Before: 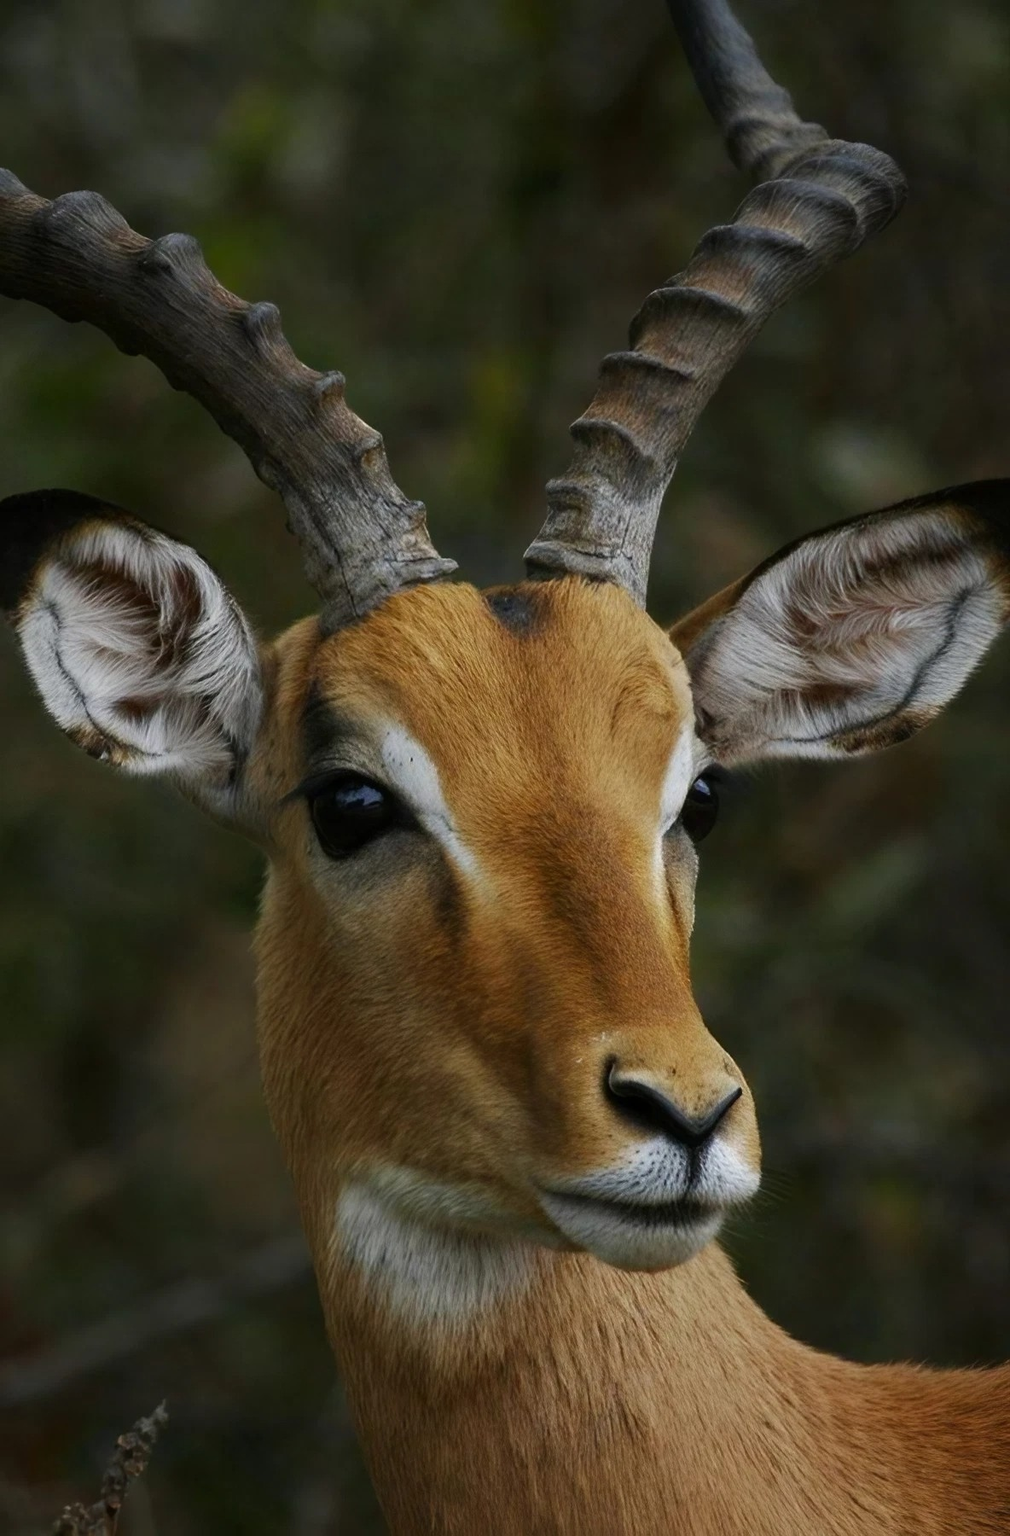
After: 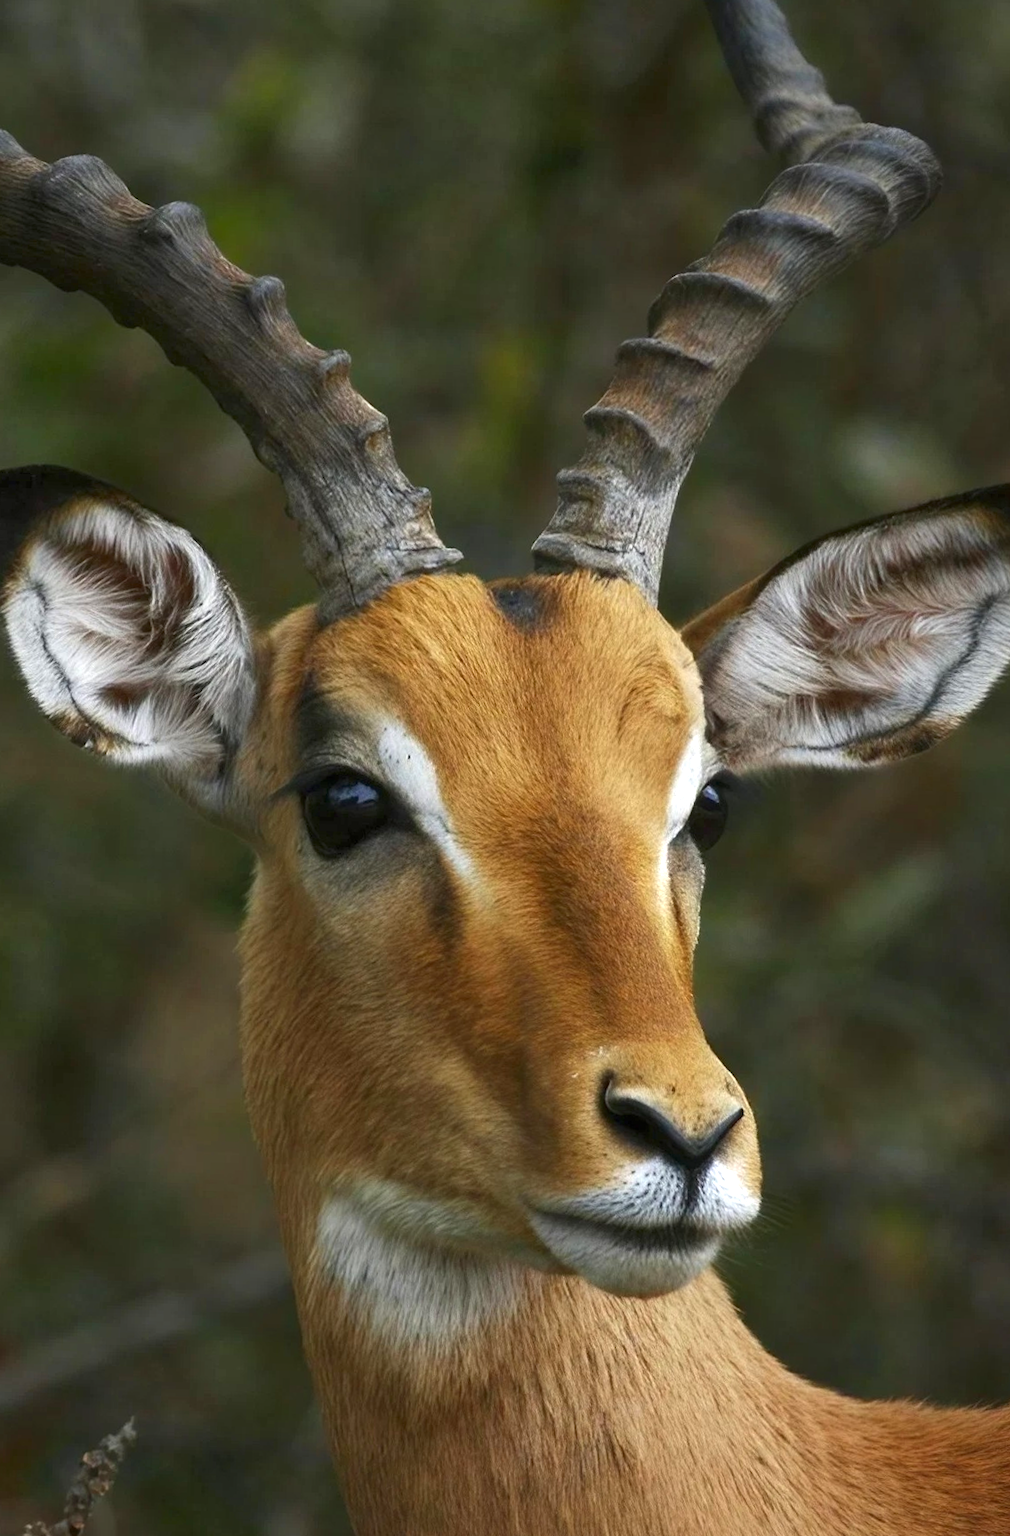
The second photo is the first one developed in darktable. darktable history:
exposure: black level correction 0, exposure 1.098 EV, compensate exposure bias true, compensate highlight preservation false
tone equalizer: -8 EV 0.233 EV, -7 EV 0.404 EV, -6 EV 0.395 EV, -5 EV 0.24 EV, -3 EV -0.246 EV, -2 EV -0.404 EV, -1 EV -0.442 EV, +0 EV -0.238 EV
color correction: highlights a* -0.205, highlights b* -0.14
crop and rotate: angle -1.6°
